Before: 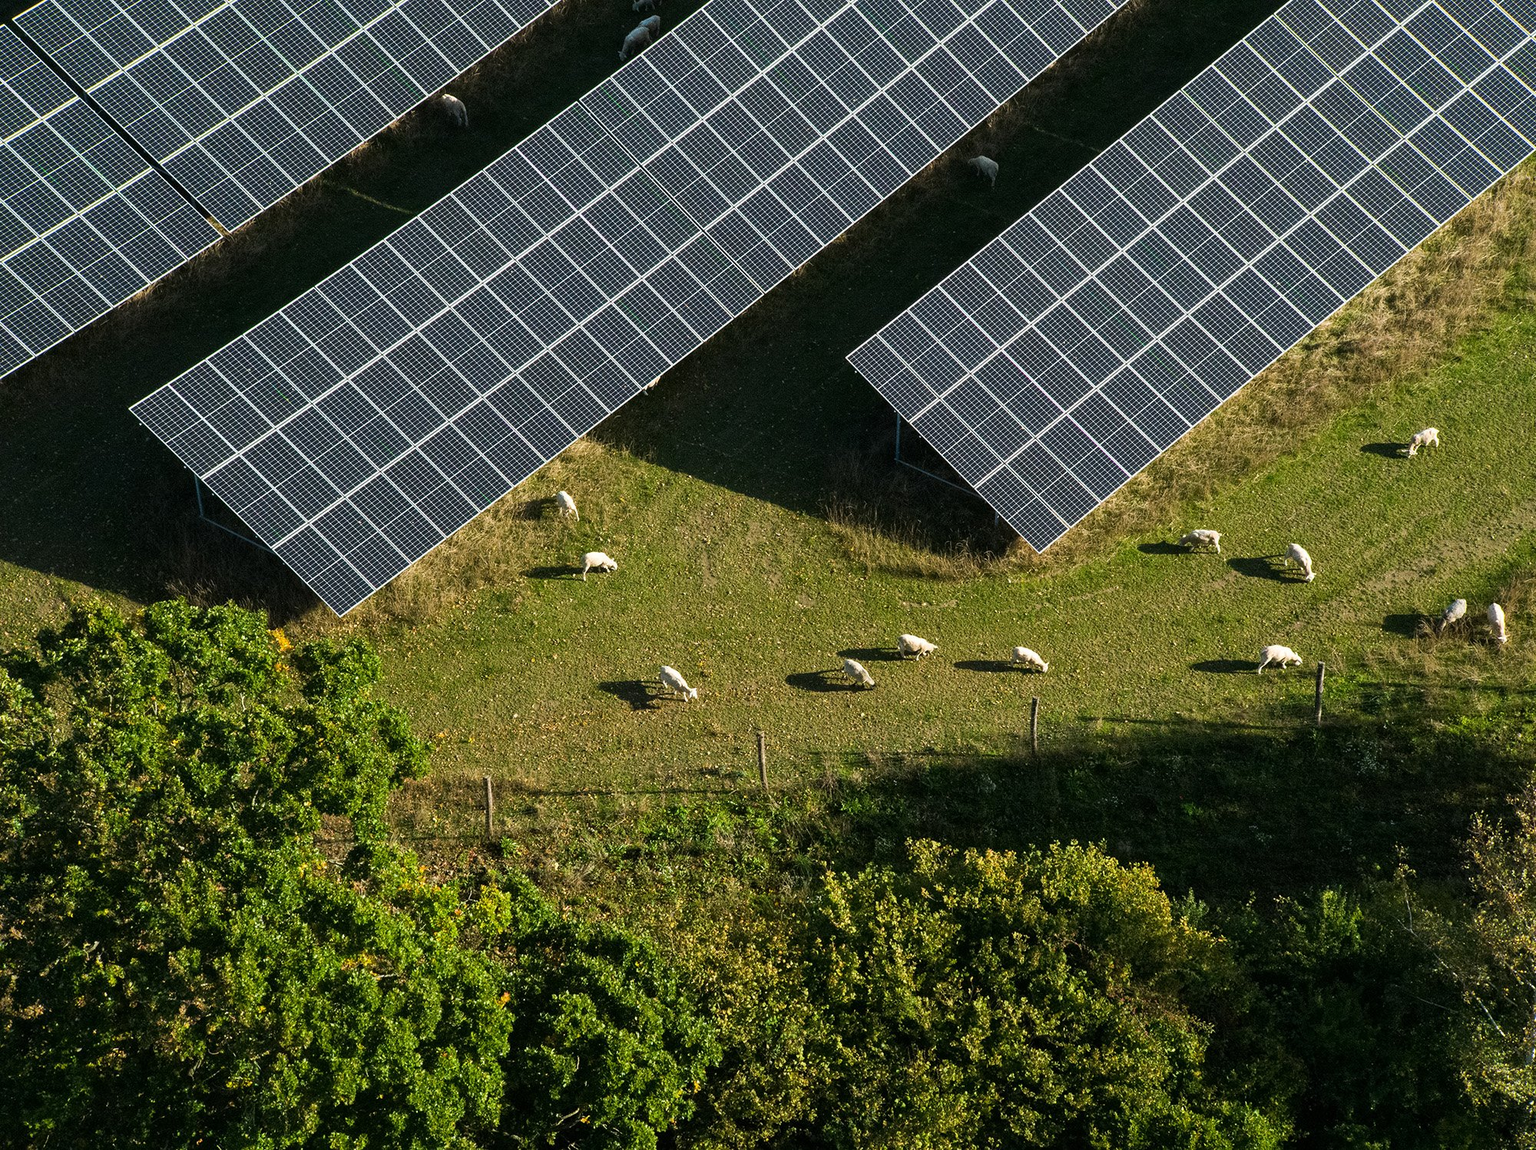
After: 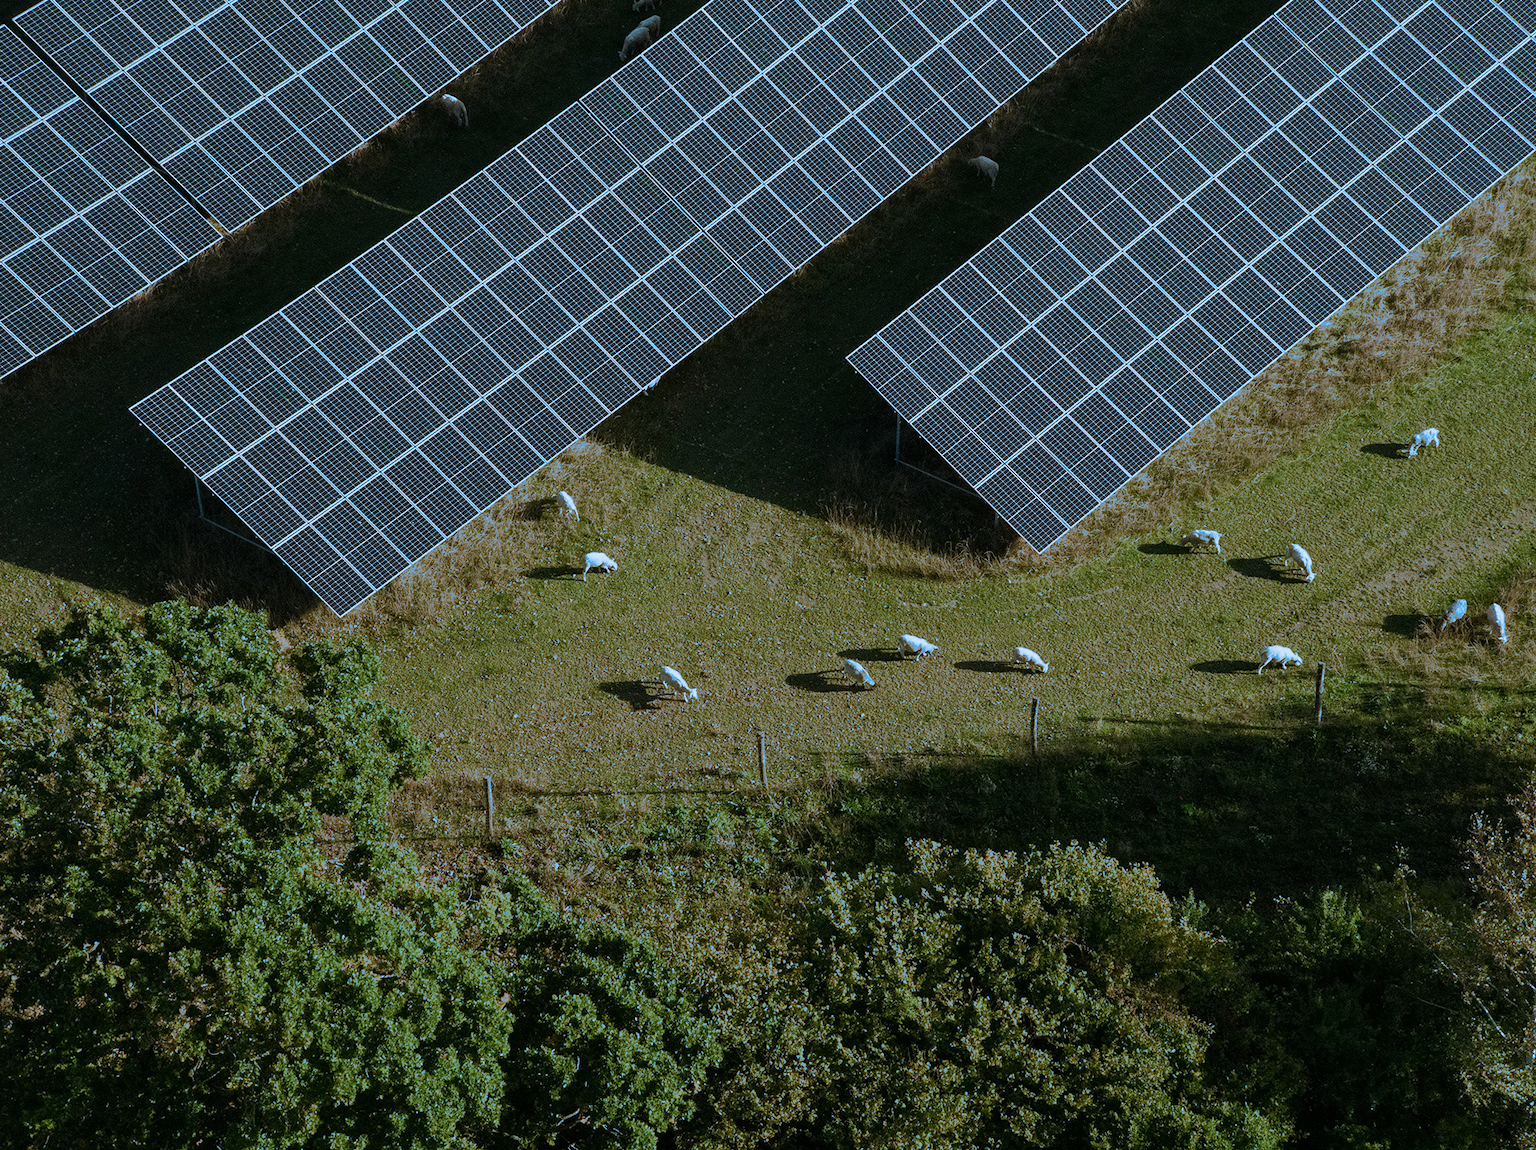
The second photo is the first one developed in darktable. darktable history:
exposure: exposure -0.242 EV, compensate highlight preservation false
split-toning: shadows › hue 220°, shadows › saturation 0.64, highlights › hue 220°, highlights › saturation 0.64, balance 0, compress 5.22%
